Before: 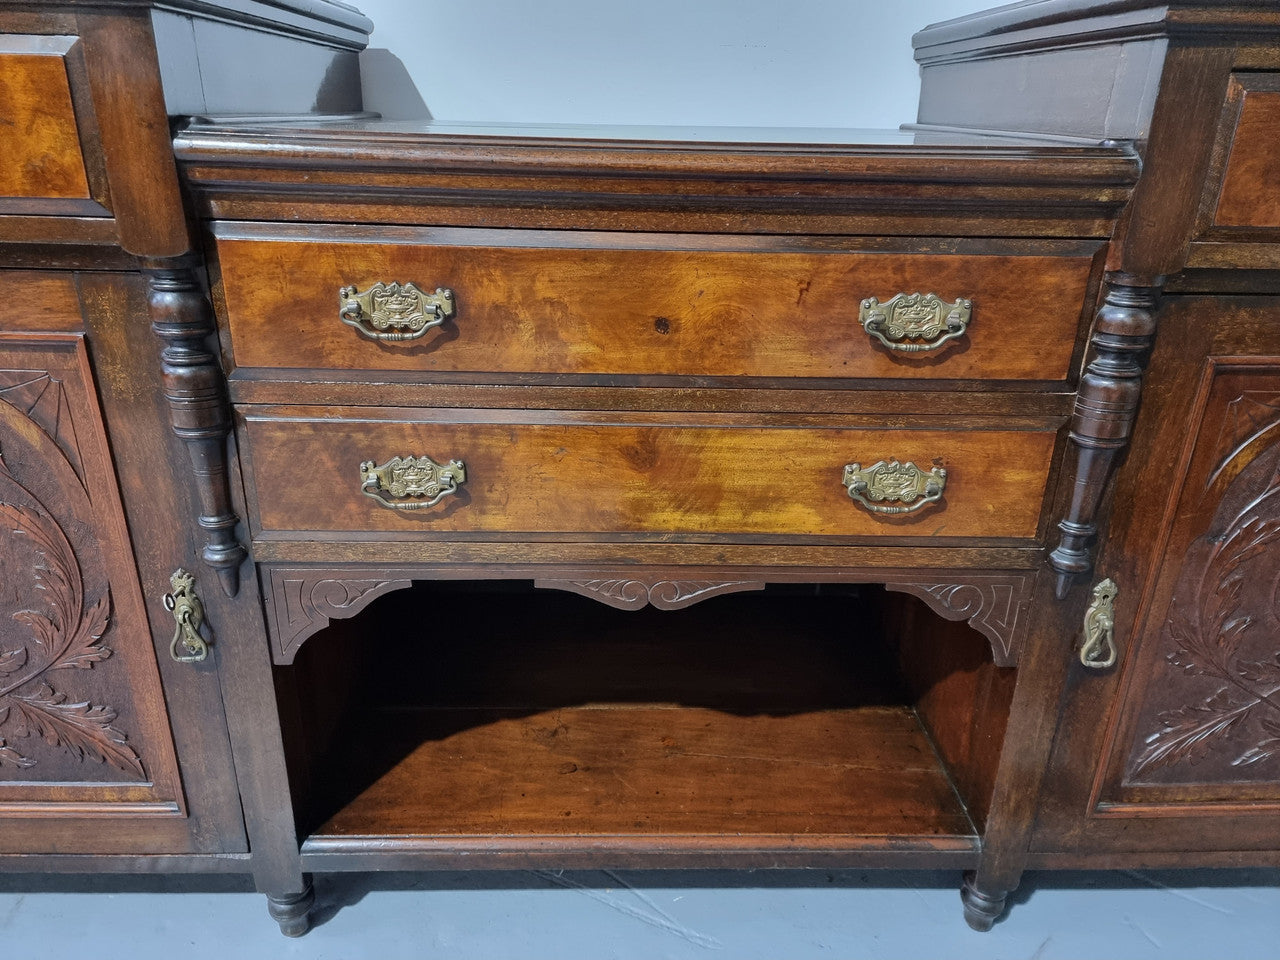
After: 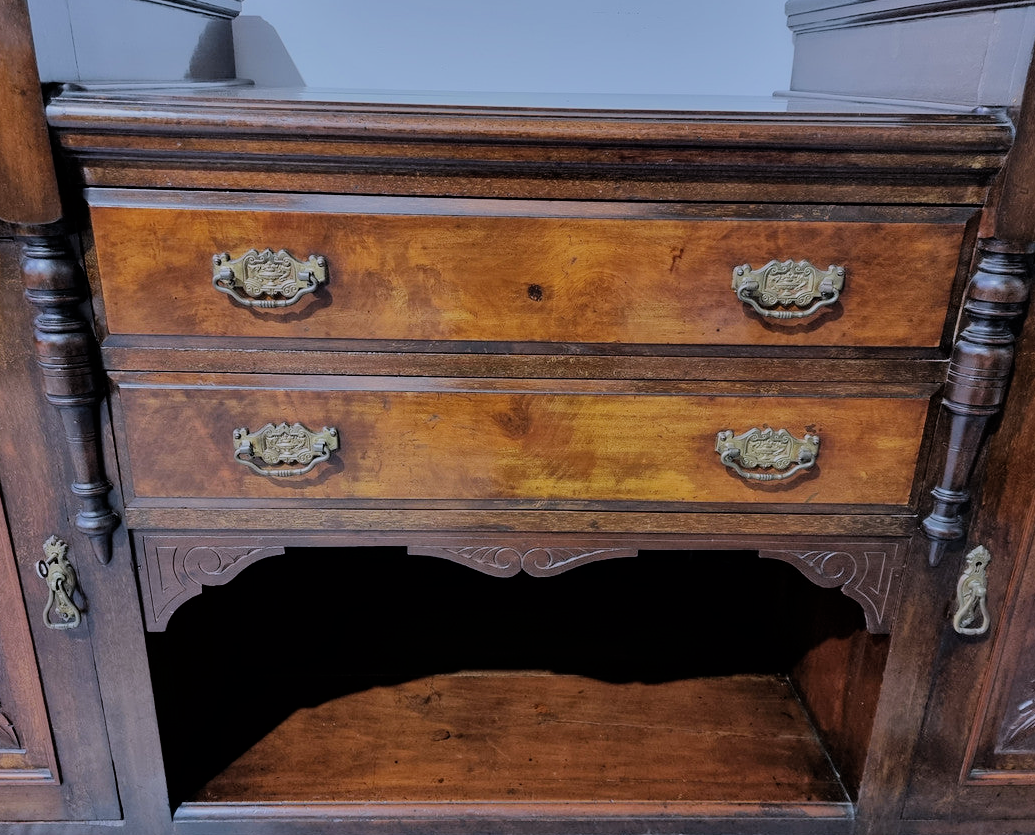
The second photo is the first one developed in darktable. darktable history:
crop: left 9.929%, top 3.475%, right 9.188%, bottom 9.529%
filmic rgb: black relative exposure -6.15 EV, white relative exposure 6.96 EV, hardness 2.23, color science v6 (2022)
color calibration: illuminant as shot in camera, x 0.358, y 0.373, temperature 4628.91 K
white balance: red 1.009, blue 1.027
